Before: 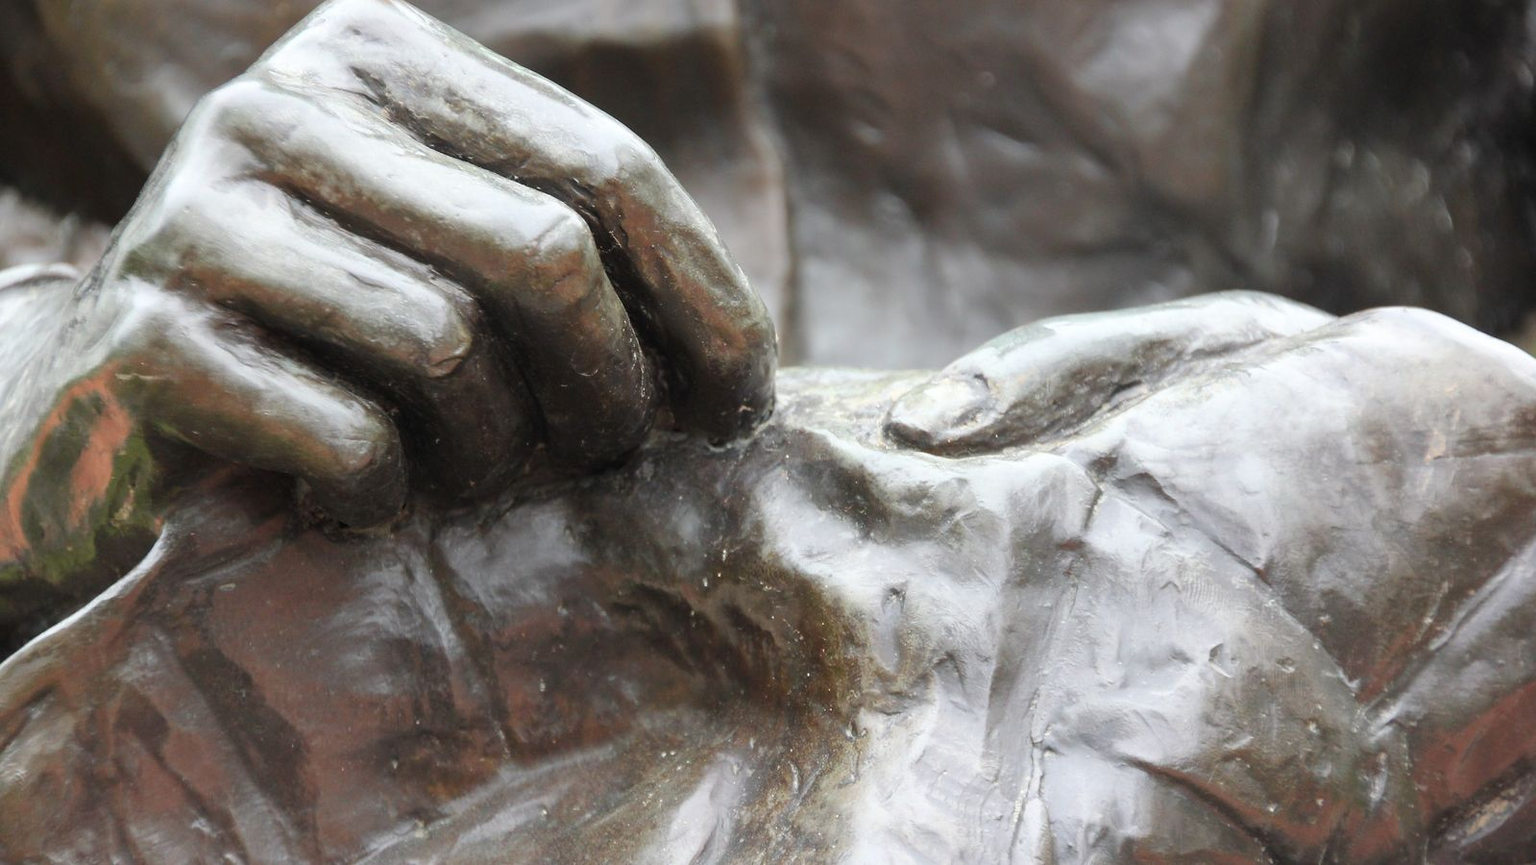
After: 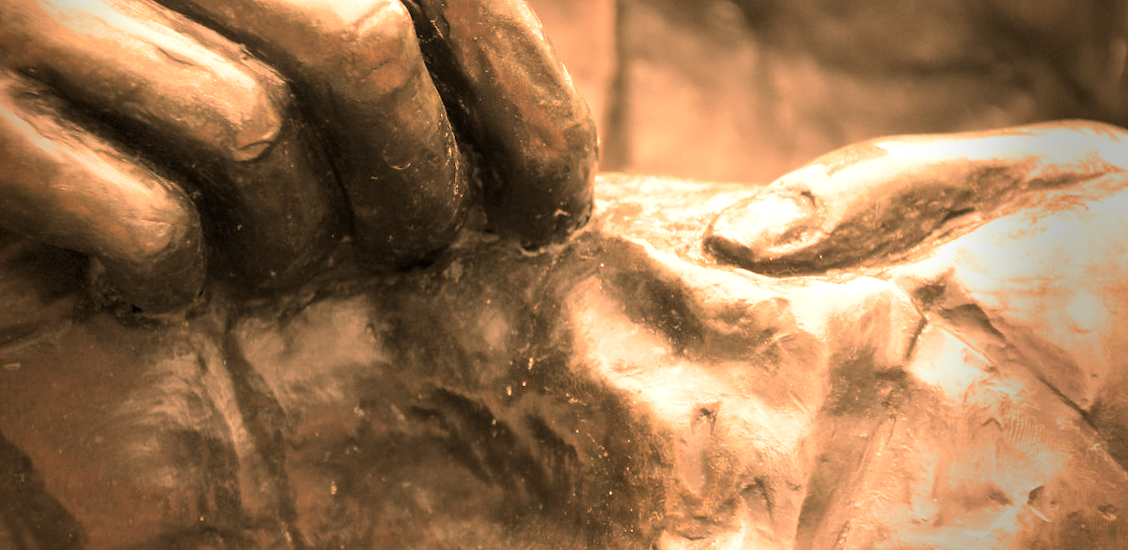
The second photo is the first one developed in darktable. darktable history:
white balance: red 1.467, blue 0.684
split-toning: shadows › hue 37.98°, highlights › hue 185.58°, balance -55.261
local contrast: mode bilateral grid, contrast 20, coarseness 50, detail 120%, midtone range 0.2
vignetting: fall-off start 68.33%, fall-off radius 30%, saturation 0.042, center (-0.066, -0.311), width/height ratio 0.992, shape 0.85, dithering 8-bit output
crop and rotate: angle -3.37°, left 9.79%, top 20.73%, right 12.42%, bottom 11.82%
